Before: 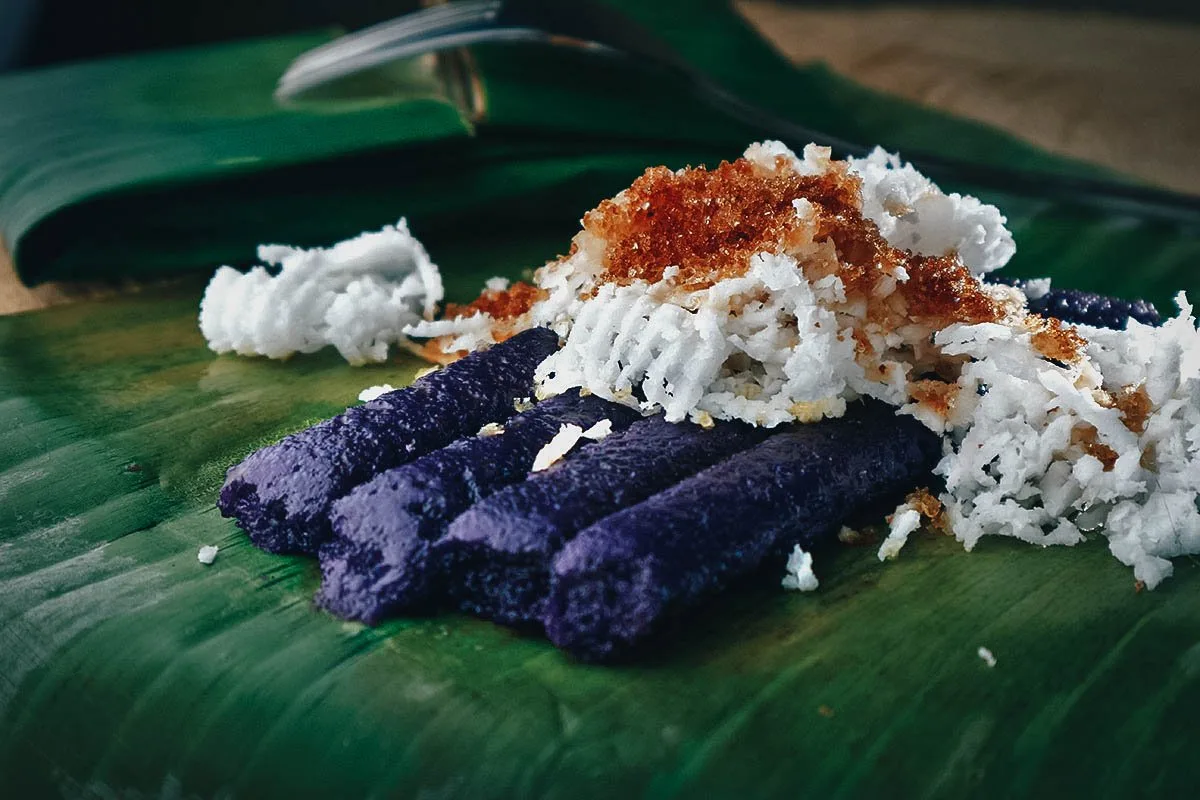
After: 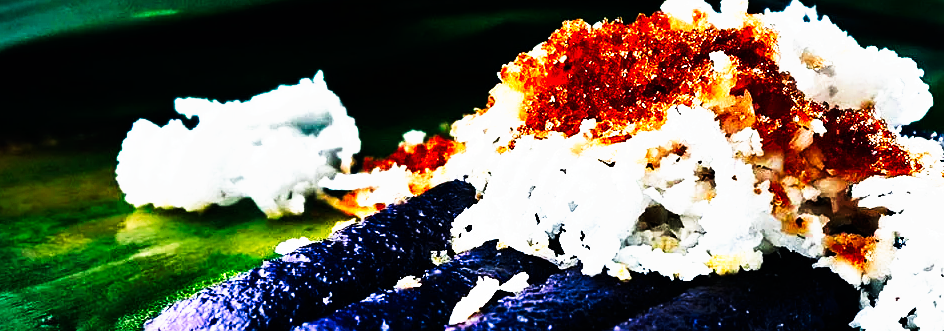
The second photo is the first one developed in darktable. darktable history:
tone curve: curves: ch0 [(0, 0) (0.003, 0) (0.011, 0.001) (0.025, 0.003) (0.044, 0.003) (0.069, 0.006) (0.1, 0.009) (0.136, 0.014) (0.177, 0.029) (0.224, 0.061) (0.277, 0.127) (0.335, 0.218) (0.399, 0.38) (0.468, 0.588) (0.543, 0.809) (0.623, 0.947) (0.709, 0.987) (0.801, 0.99) (0.898, 0.99) (1, 1)], preserve colors none
crop: left 6.996%, top 18.454%, right 14.296%, bottom 40.162%
exposure: exposure 0.205 EV, compensate exposure bias true, compensate highlight preservation false
